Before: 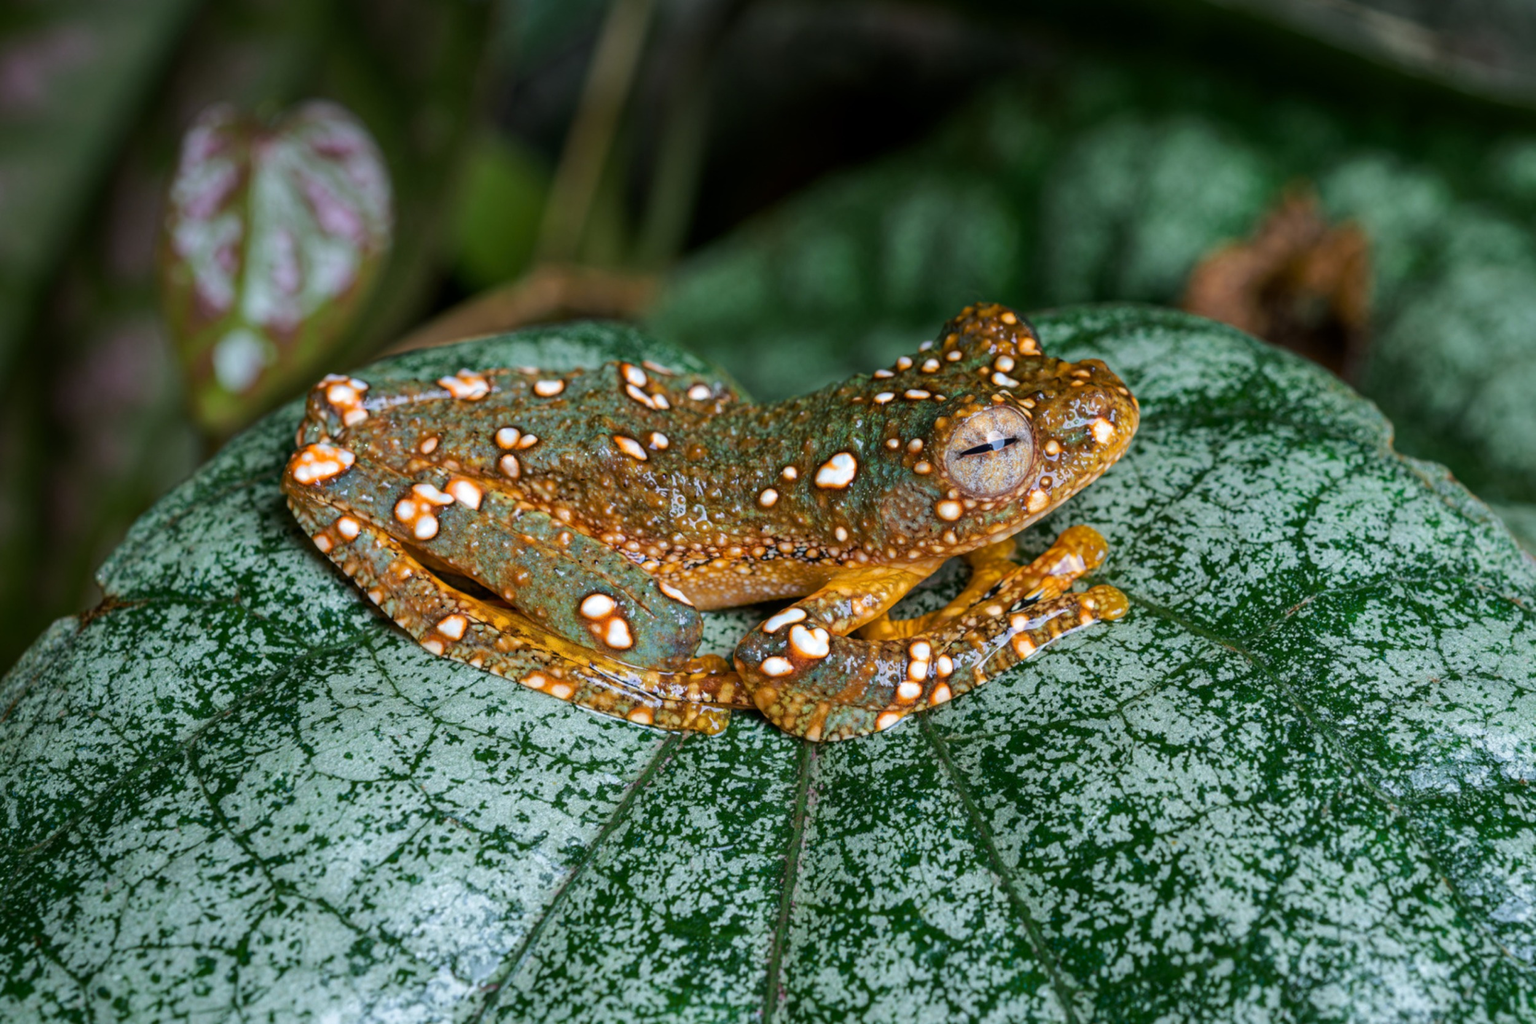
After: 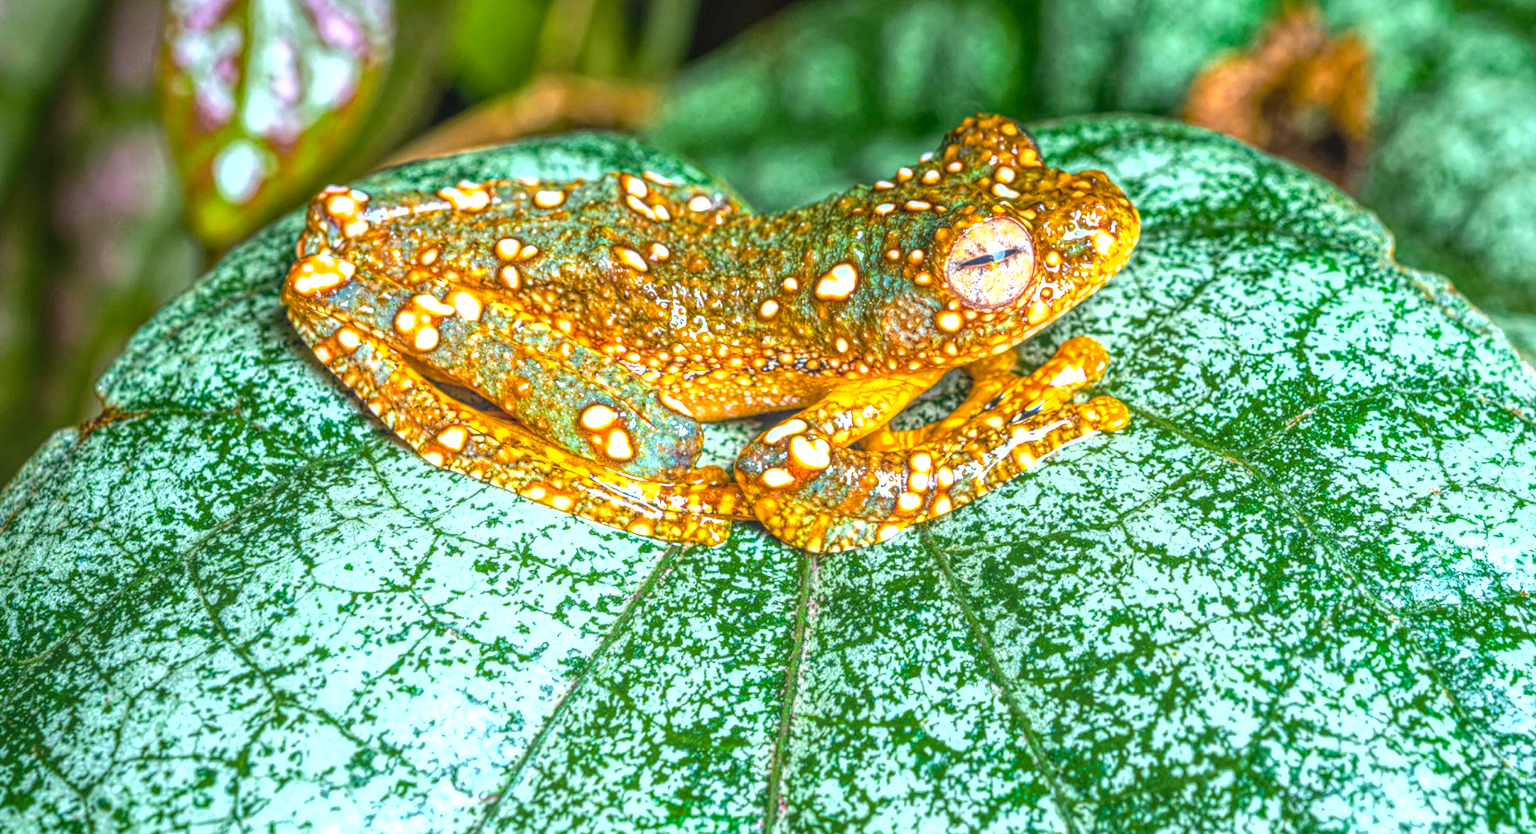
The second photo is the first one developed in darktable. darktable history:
local contrast: highlights 20%, shadows 30%, detail 200%, midtone range 0.2
exposure: exposure 1.223 EV, compensate highlight preservation false
crop and rotate: top 18.507%
contrast brightness saturation: saturation -0.05
color balance rgb: perceptual saturation grading › global saturation 36%, perceptual brilliance grading › global brilliance 10%, global vibrance 20%
